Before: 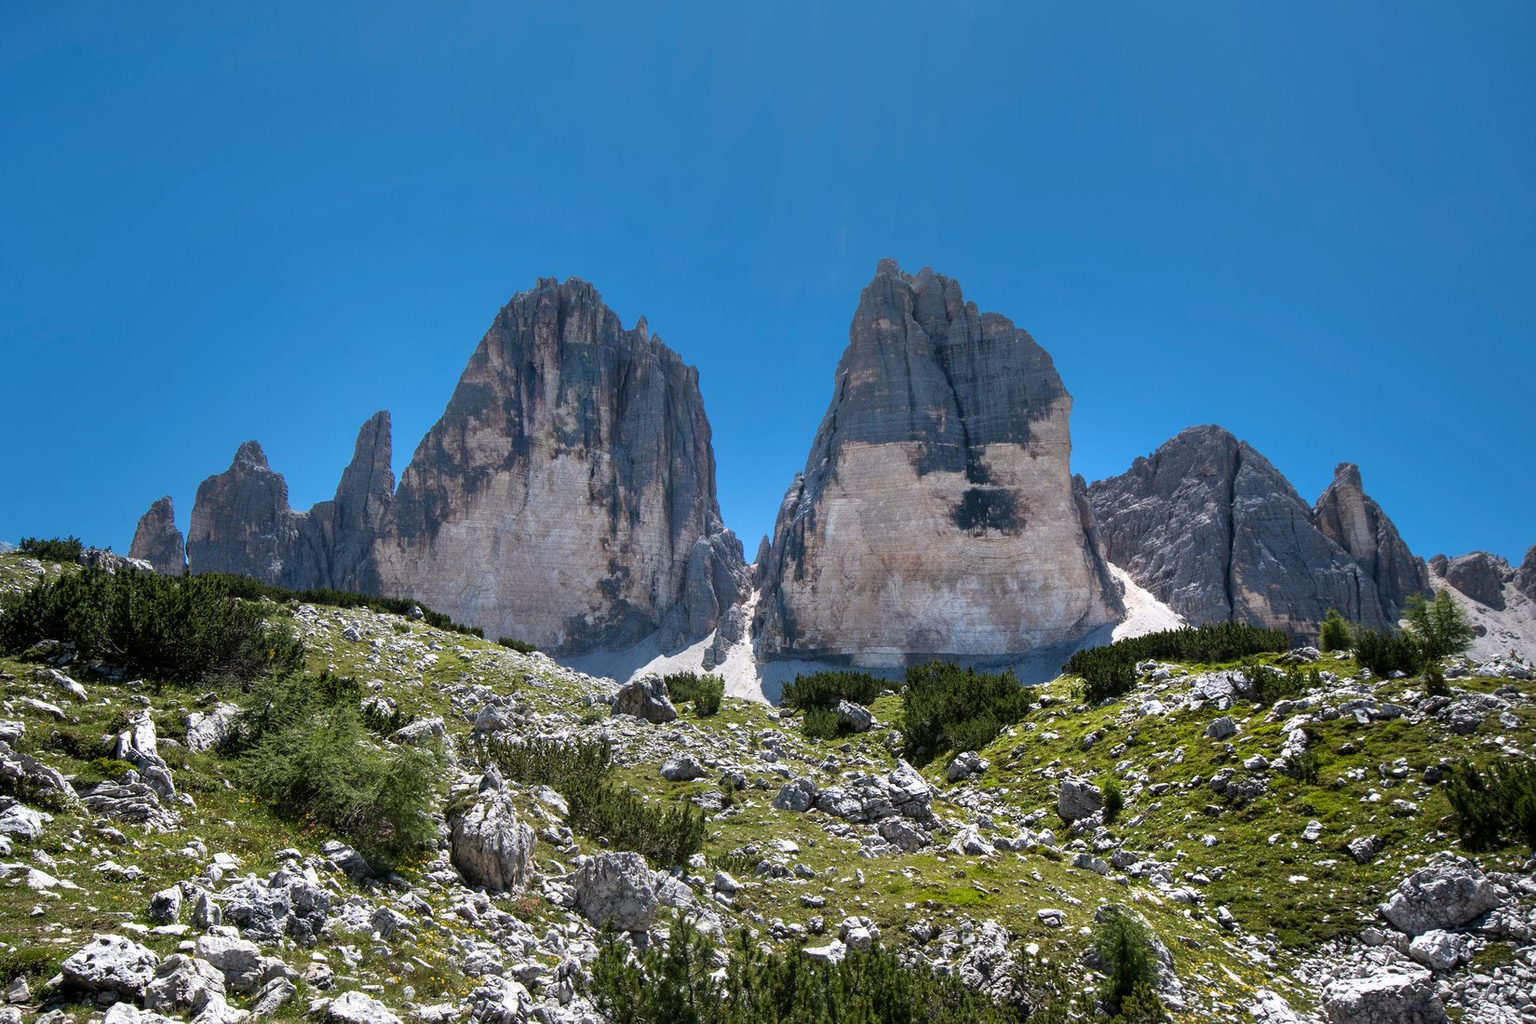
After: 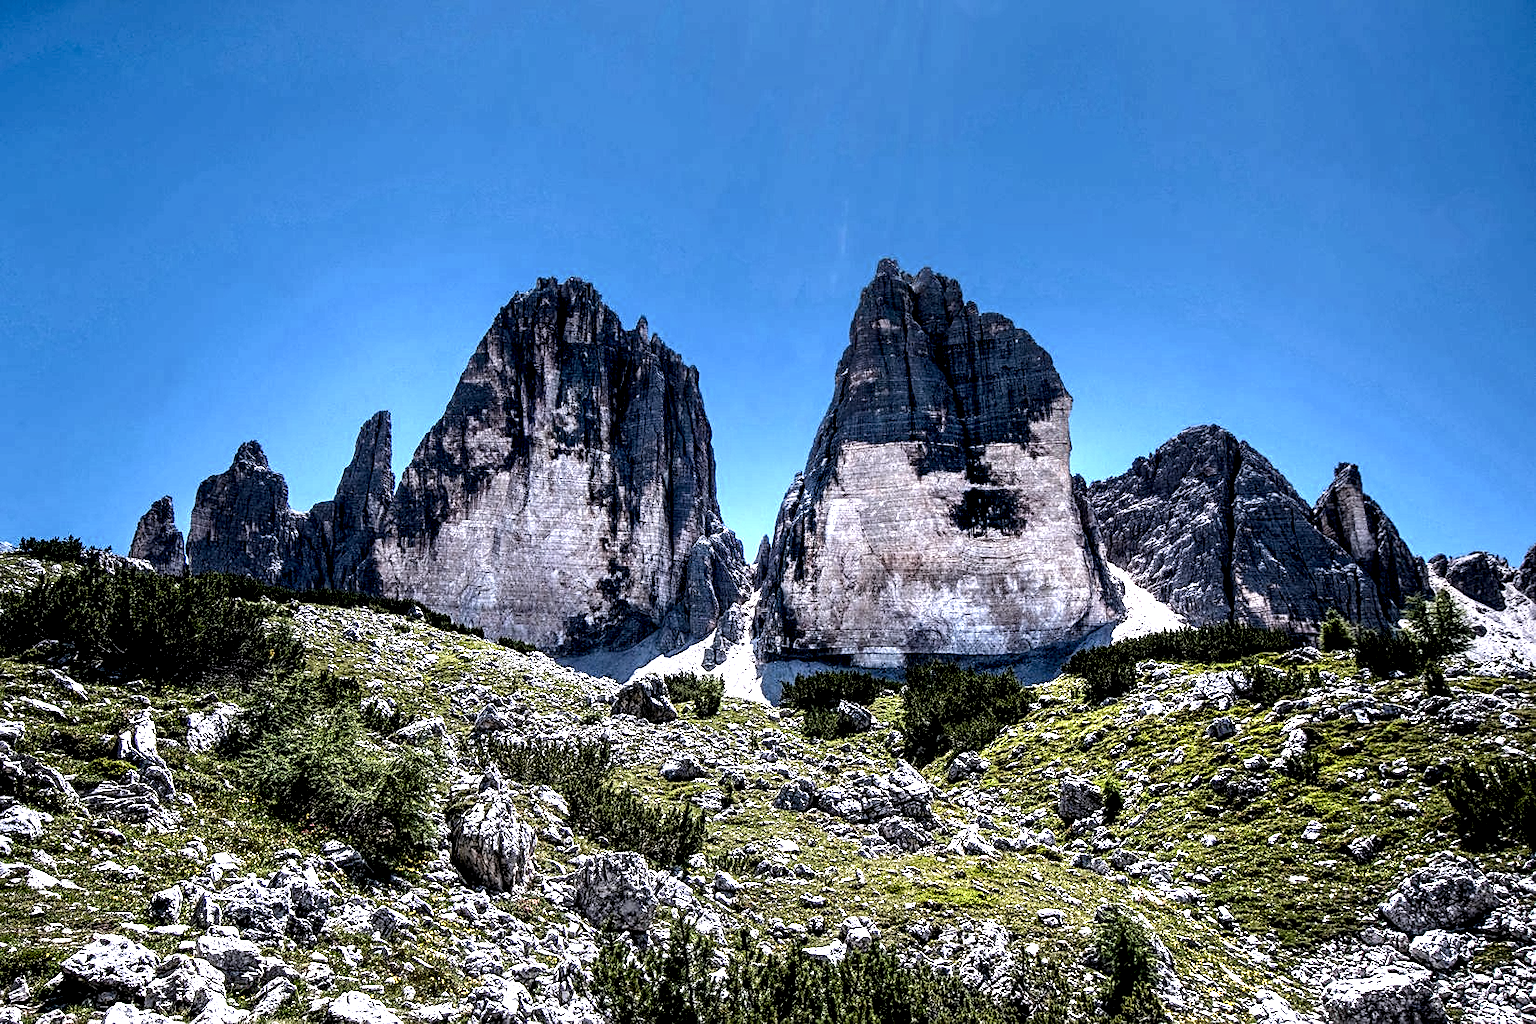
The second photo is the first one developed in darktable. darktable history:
white balance: red 1.004, blue 1.096
tone equalizer: on, module defaults
local contrast: highlights 115%, shadows 42%, detail 293%
sharpen: on, module defaults
